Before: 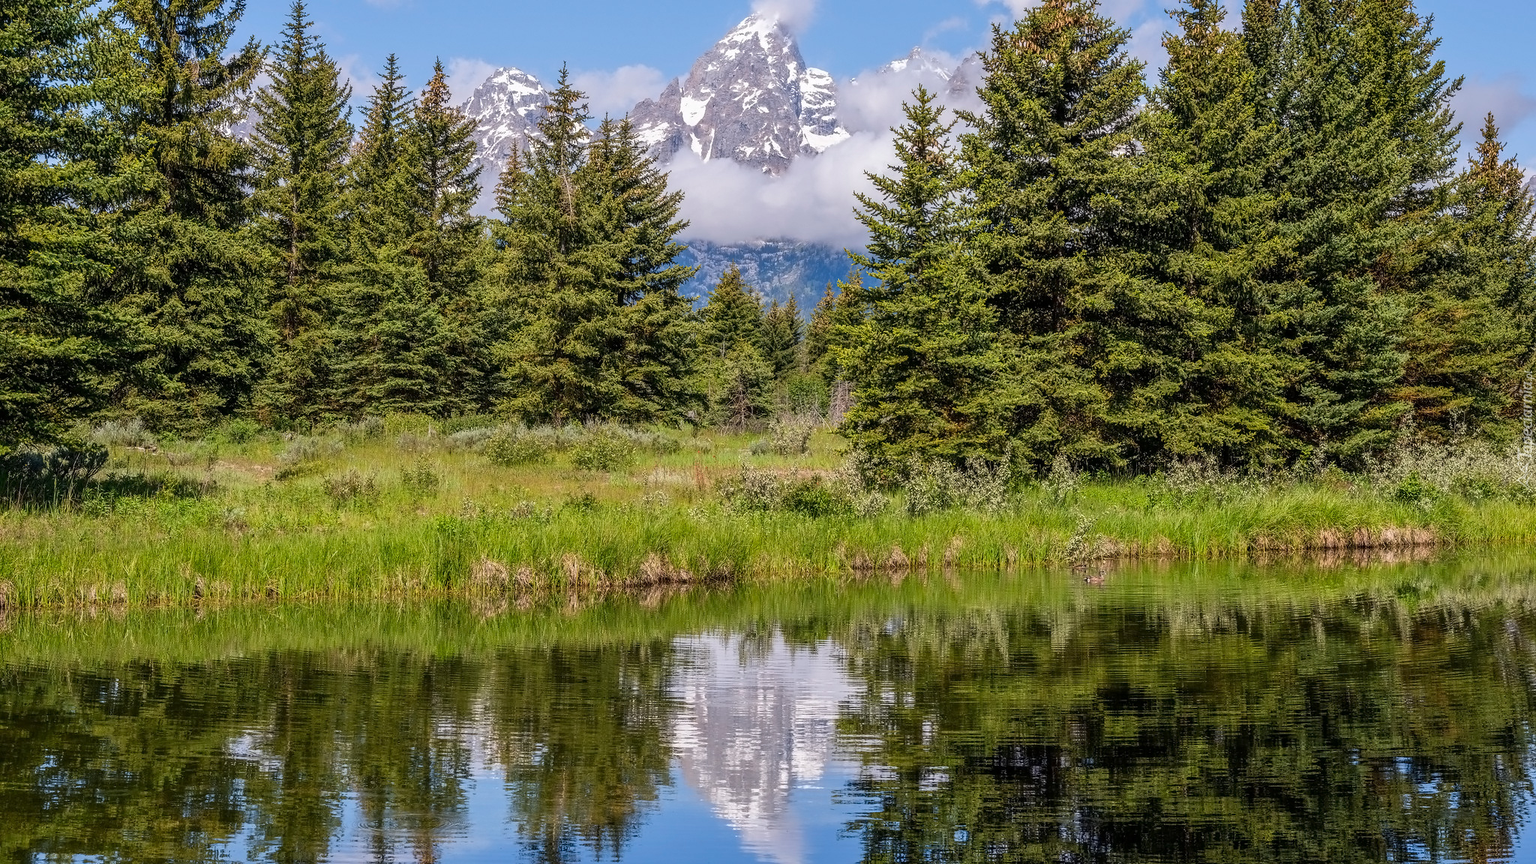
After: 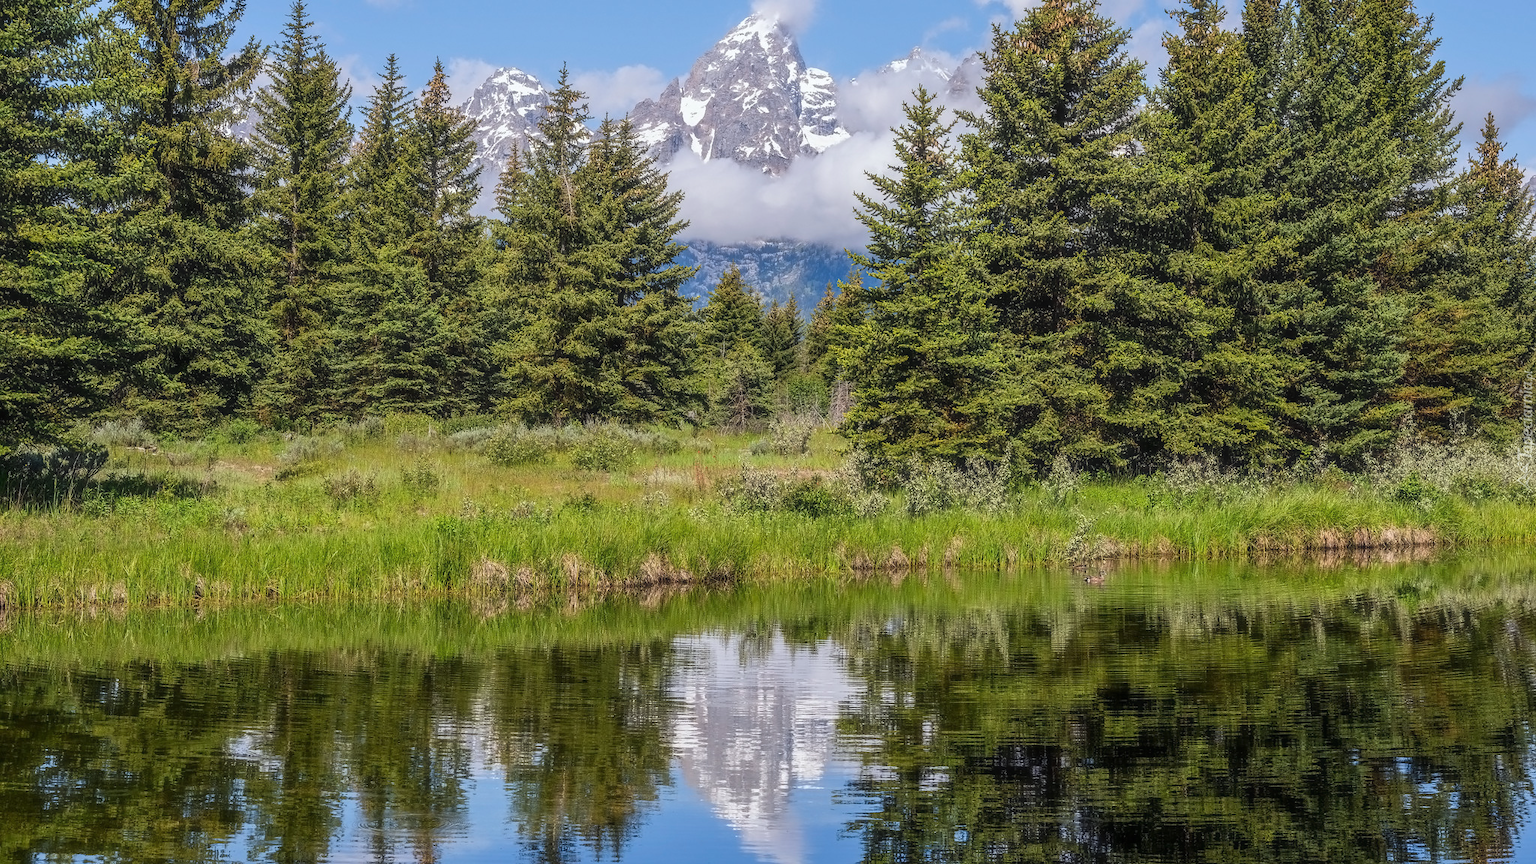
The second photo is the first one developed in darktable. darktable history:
haze removal: strength -0.05
white balance: red 0.978, blue 0.999
